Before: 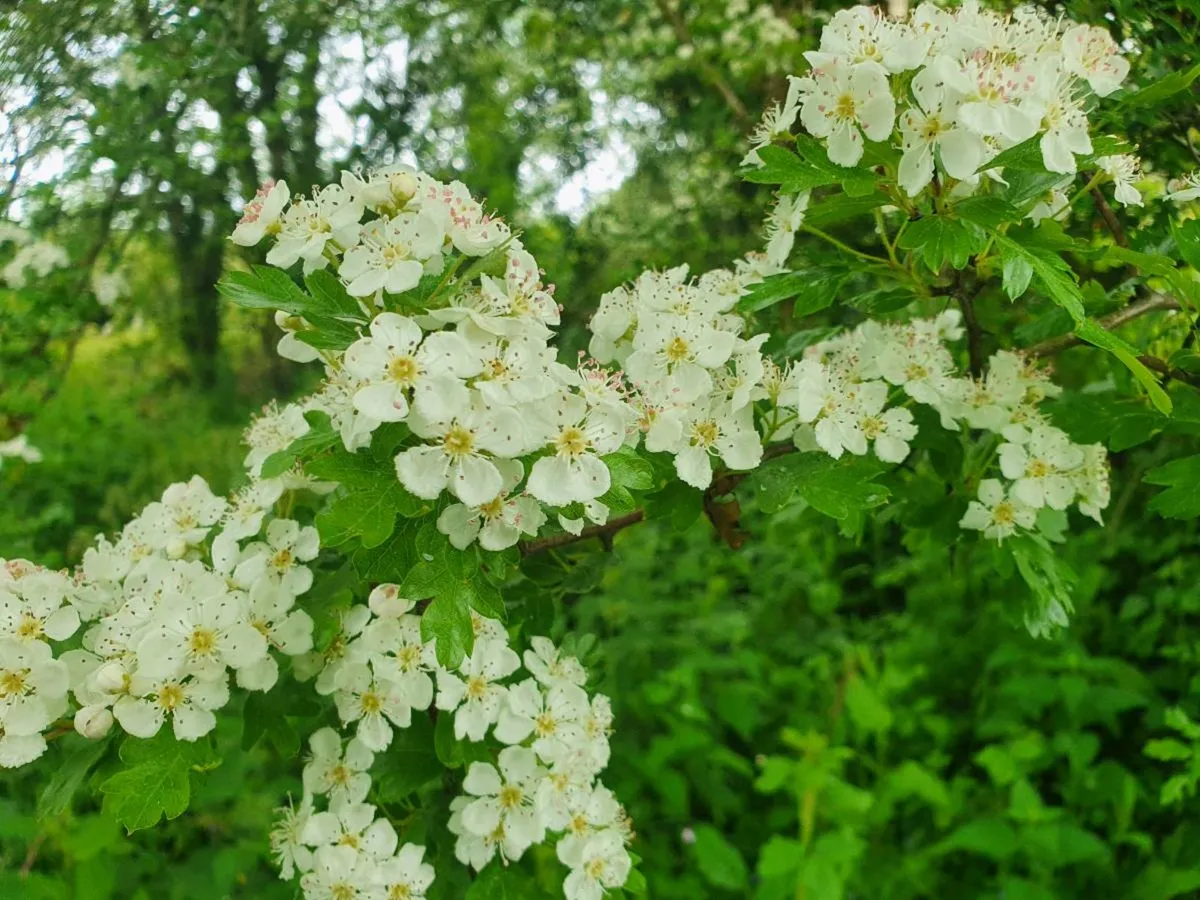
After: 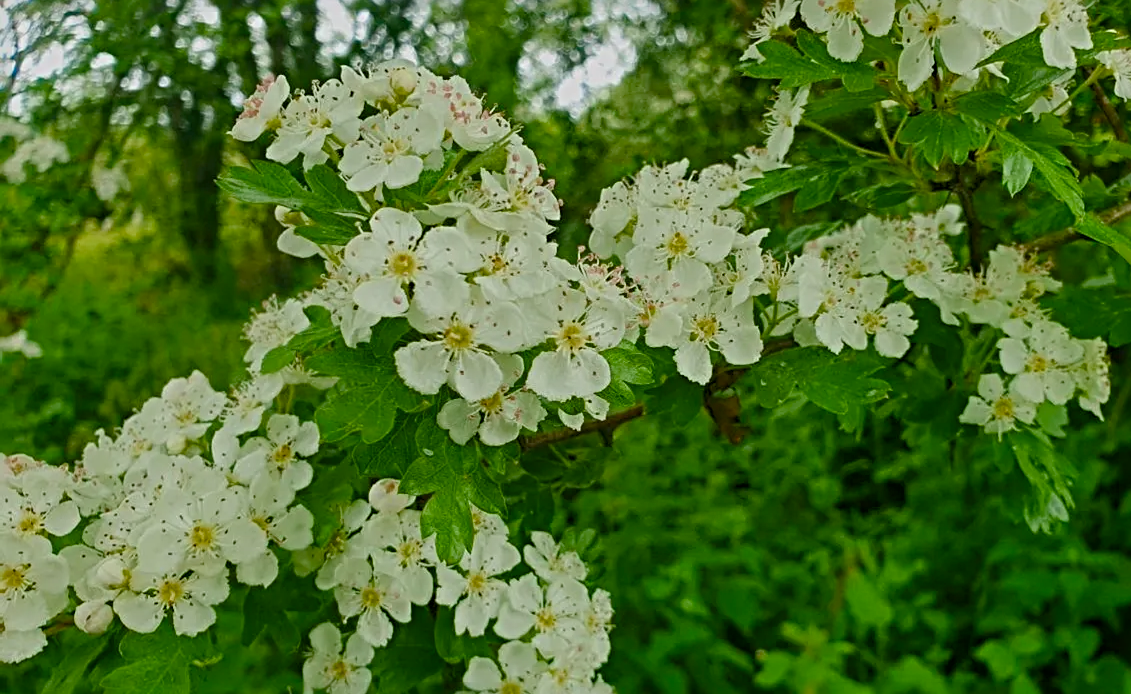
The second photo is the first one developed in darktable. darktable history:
color balance rgb: perceptual saturation grading › global saturation 20%, perceptual saturation grading › highlights -25%, perceptual saturation grading › shadows 25%
crop and rotate: angle 0.03°, top 11.643%, right 5.651%, bottom 11.189%
sharpen: radius 4.883
exposure: exposure -0.492 EV, compensate highlight preservation false
